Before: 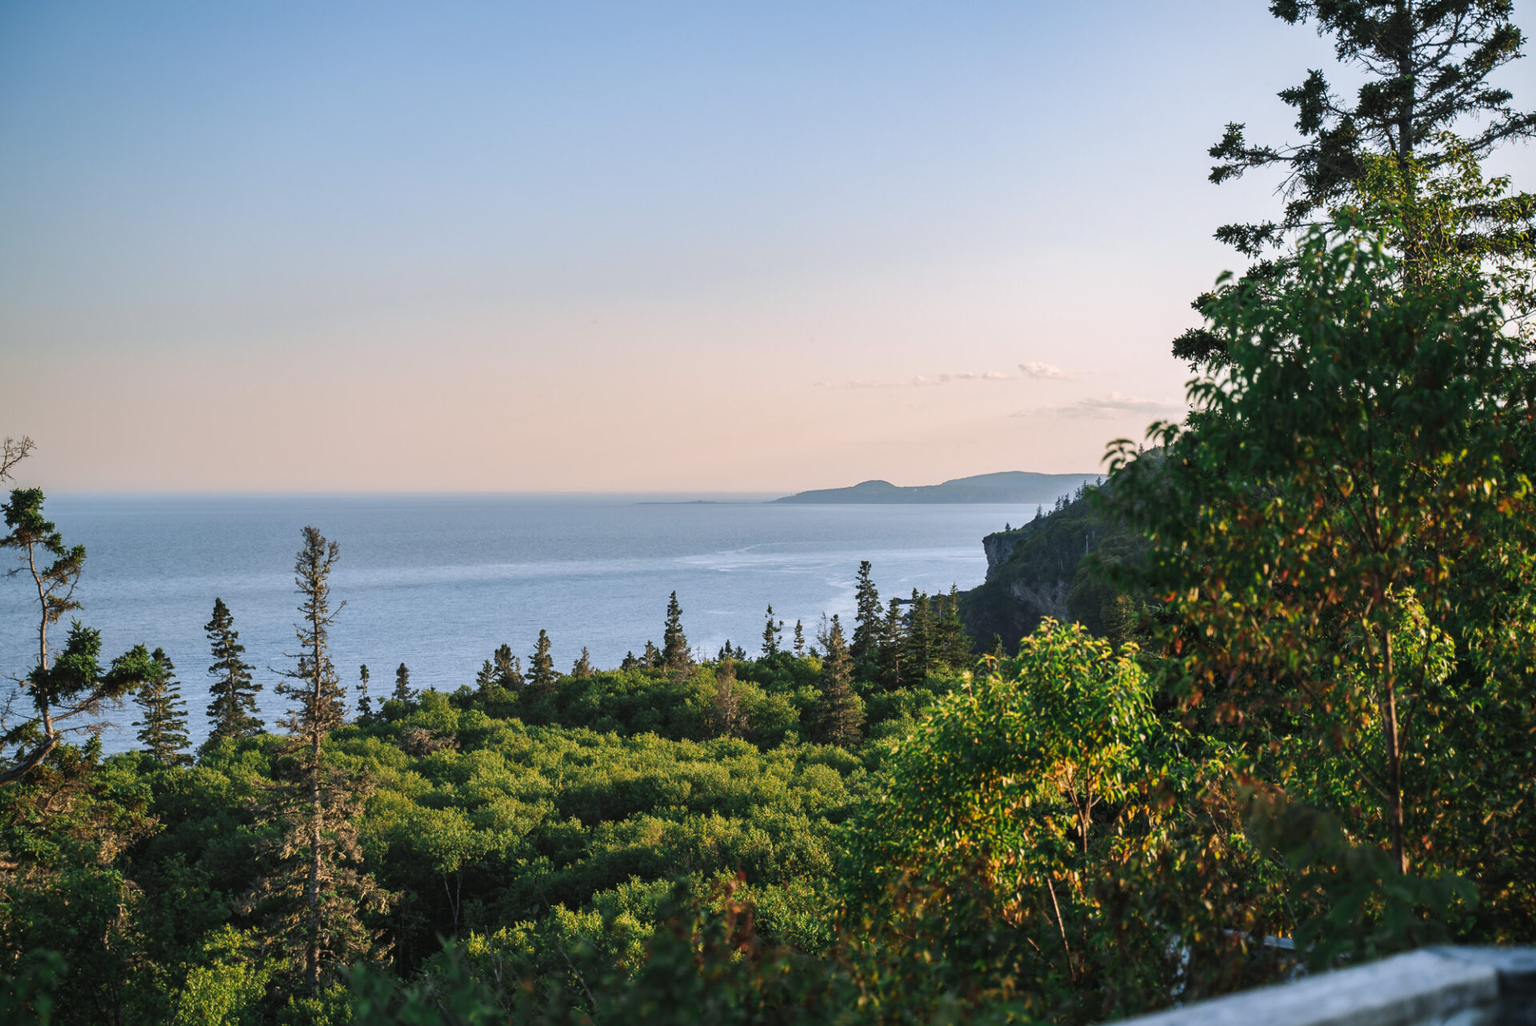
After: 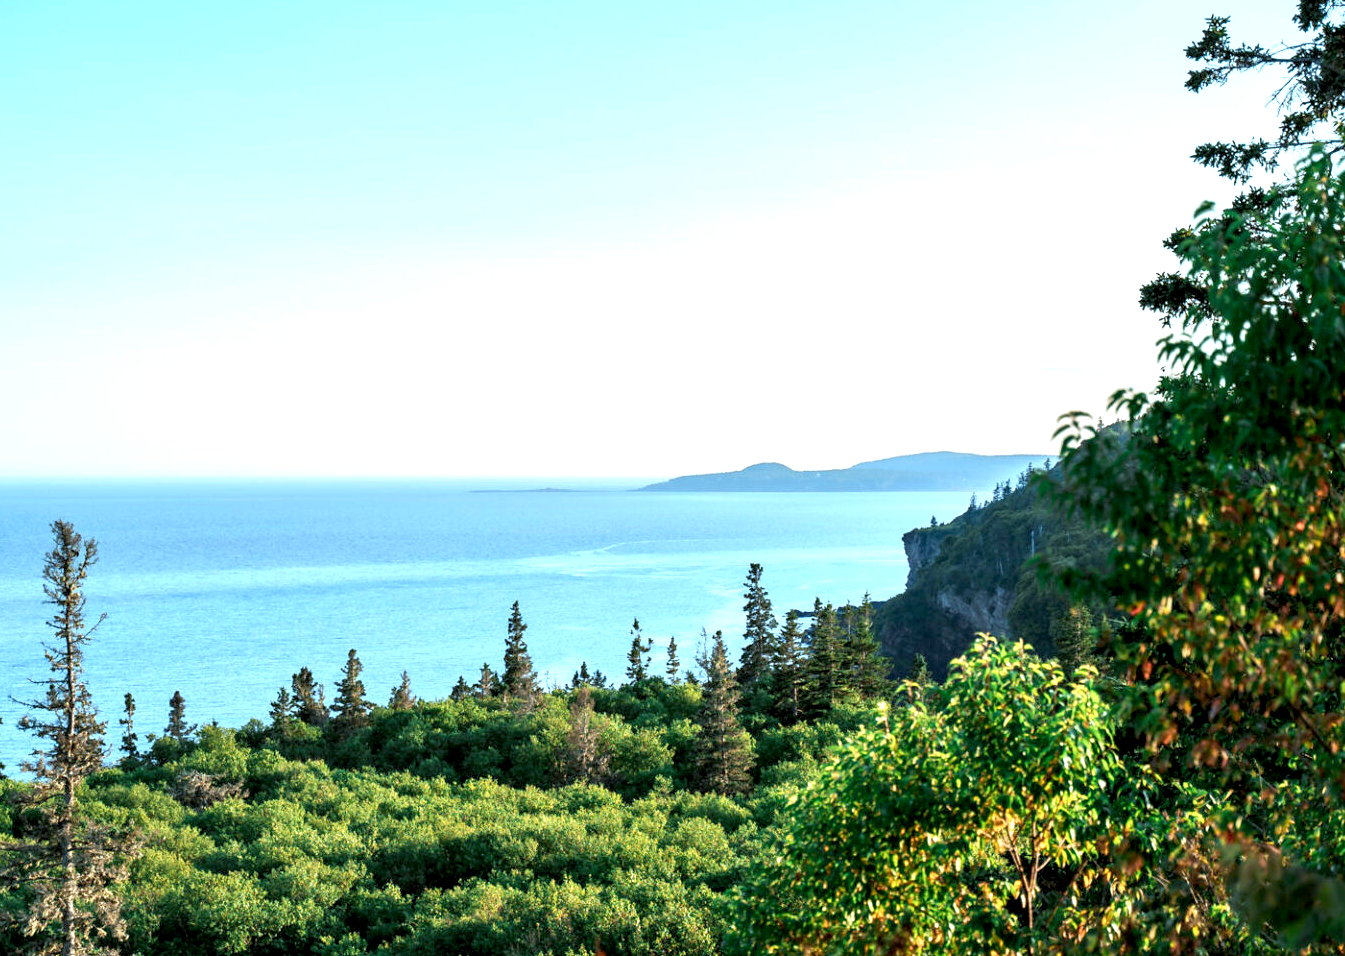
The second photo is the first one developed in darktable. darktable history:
crop and rotate: left 16.992%, top 10.77%, right 12.941%, bottom 14.705%
exposure: black level correction 0.01, exposure 1 EV, compensate highlight preservation false
color correction: highlights a* -11.26, highlights b* -15.57
